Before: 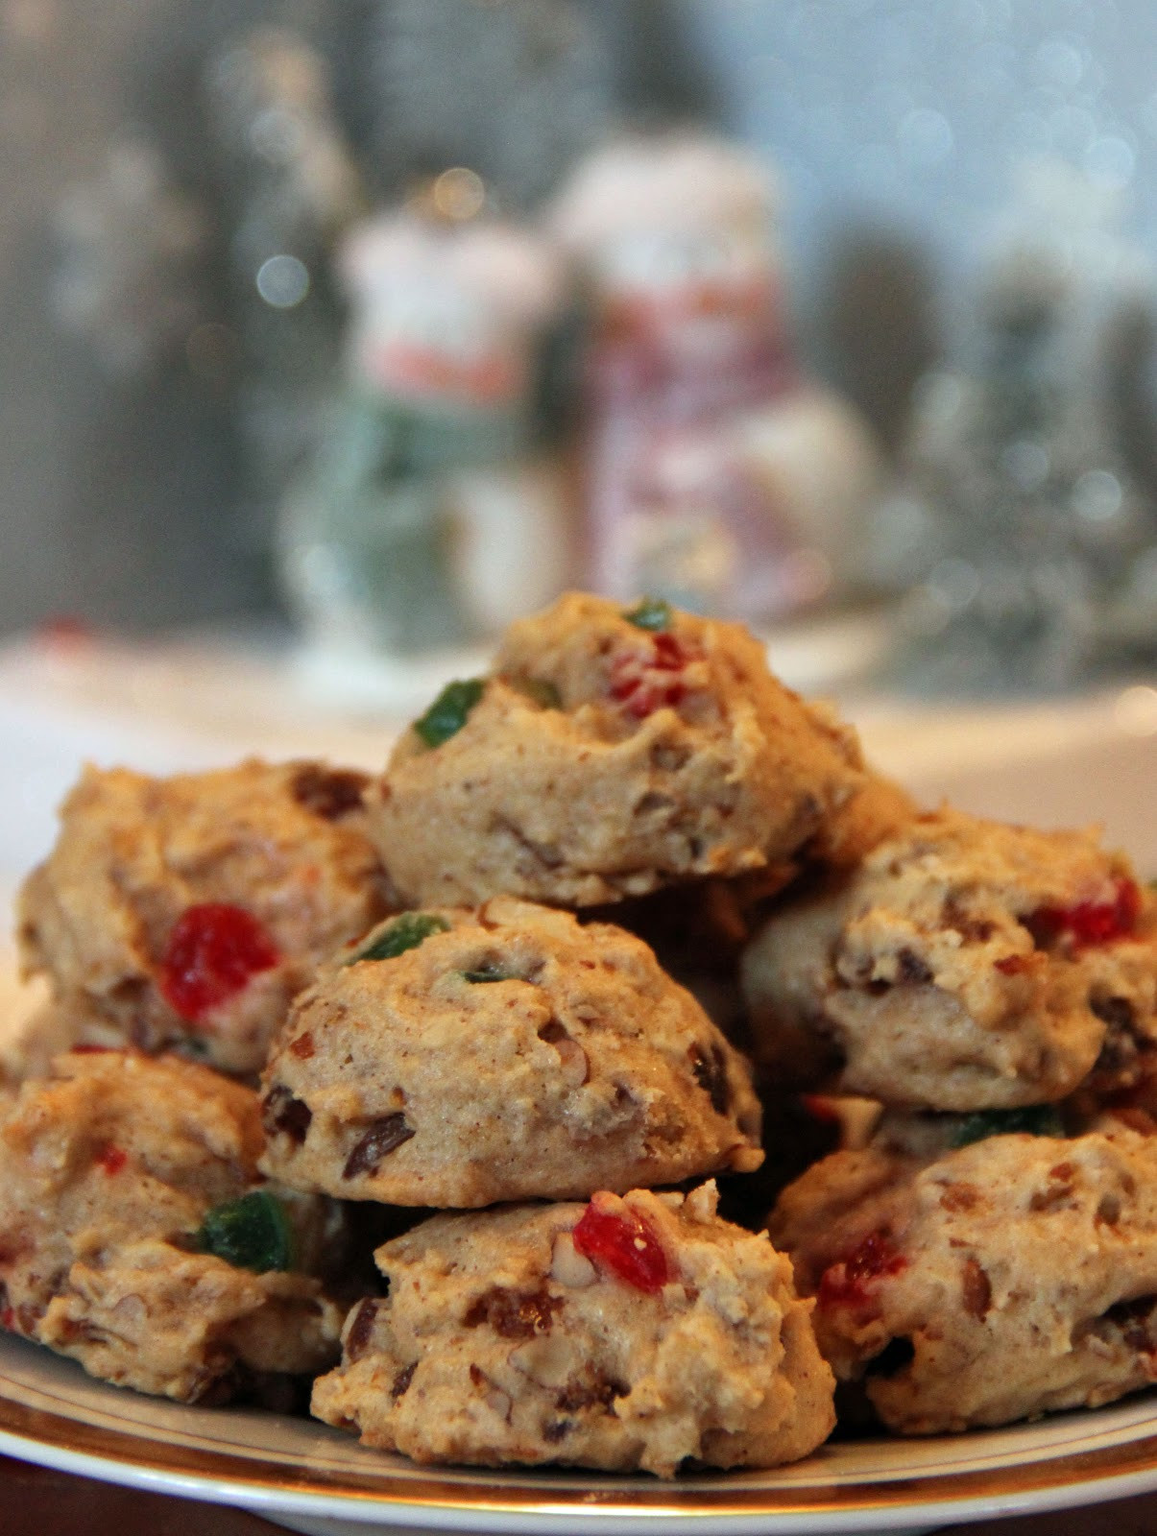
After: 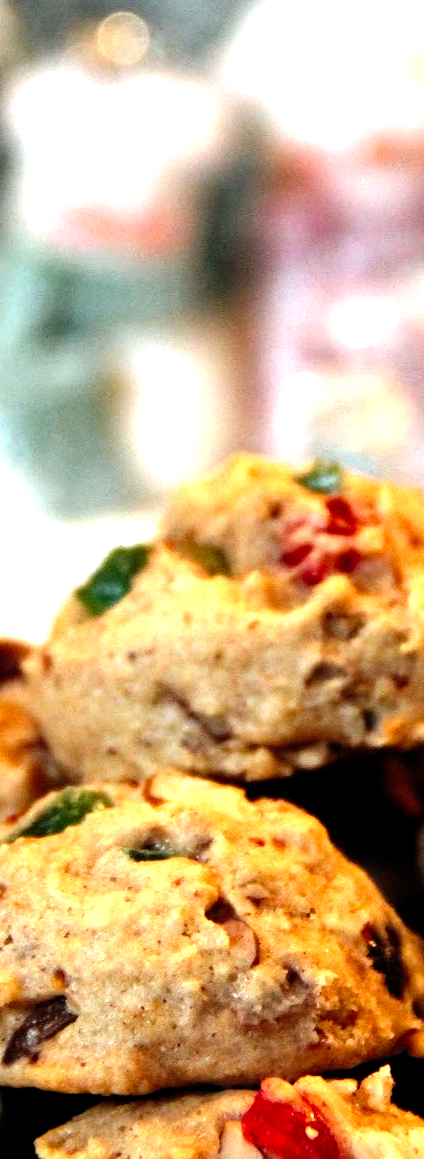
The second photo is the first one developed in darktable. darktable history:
levels: levels [0.012, 0.367, 0.697]
tone curve: curves: ch0 [(0, 0) (0.003, 0.003) (0.011, 0.003) (0.025, 0.007) (0.044, 0.014) (0.069, 0.02) (0.1, 0.03) (0.136, 0.054) (0.177, 0.099) (0.224, 0.156) (0.277, 0.227) (0.335, 0.302) (0.399, 0.375) (0.468, 0.456) (0.543, 0.54) (0.623, 0.625) (0.709, 0.717) (0.801, 0.807) (0.898, 0.895) (1, 1)], preserve colors none
crop and rotate: left 29.476%, top 10.214%, right 35.32%, bottom 17.333%
